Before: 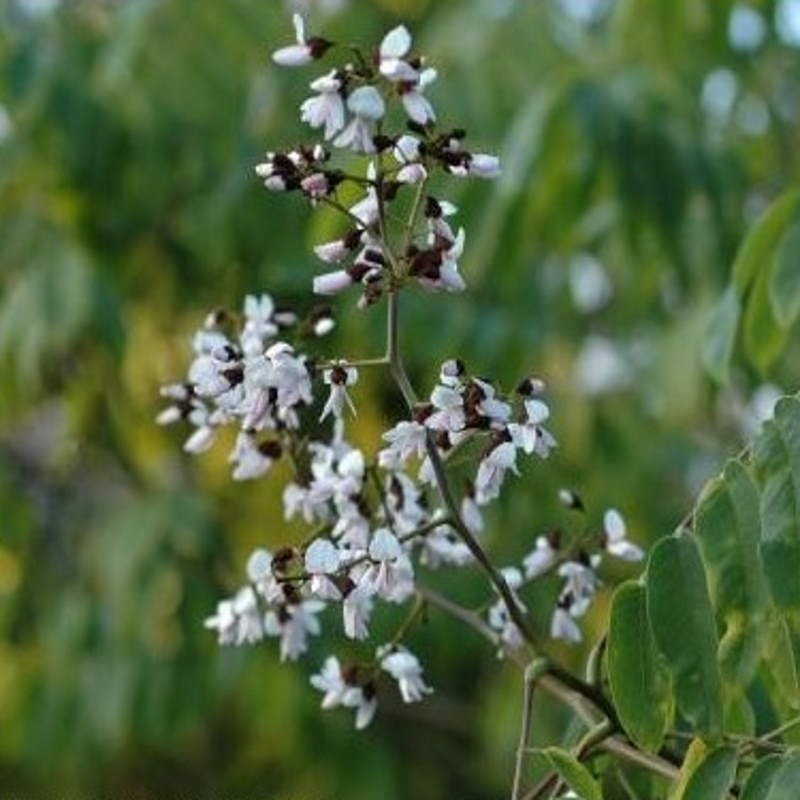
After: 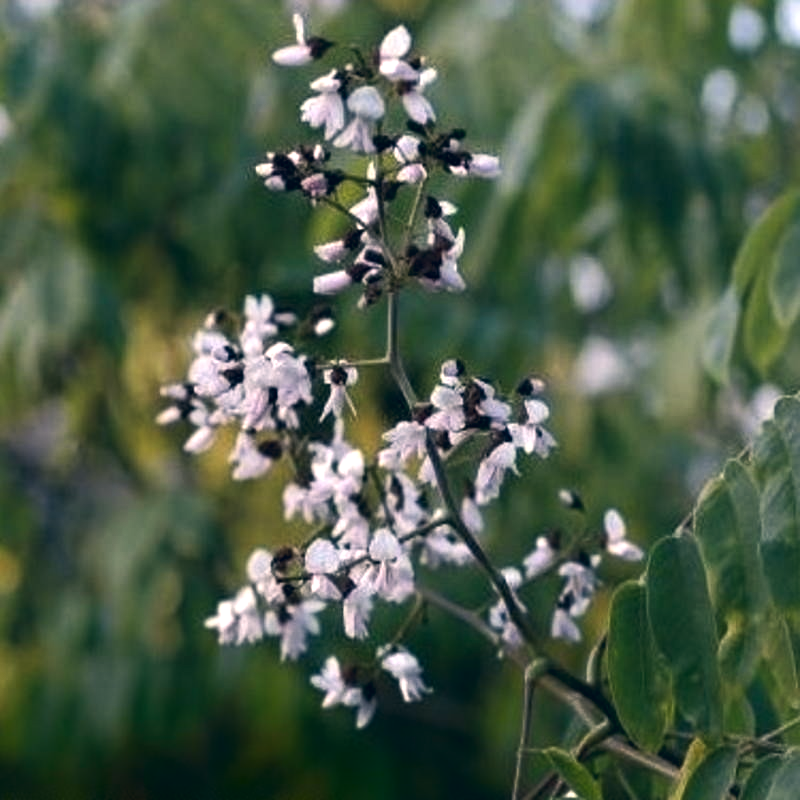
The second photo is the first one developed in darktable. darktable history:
color correction: highlights a* 14.46, highlights b* 5.85, shadows a* -5.53, shadows b* -15.24, saturation 0.85
tone equalizer: -8 EV -0.417 EV, -7 EV -0.389 EV, -6 EV -0.333 EV, -5 EV -0.222 EV, -3 EV 0.222 EV, -2 EV 0.333 EV, -1 EV 0.389 EV, +0 EV 0.417 EV, edges refinement/feathering 500, mask exposure compensation -1.57 EV, preserve details no
shadows and highlights: shadows -88.03, highlights -35.45, shadows color adjustment 99.15%, highlights color adjustment 0%, soften with gaussian
